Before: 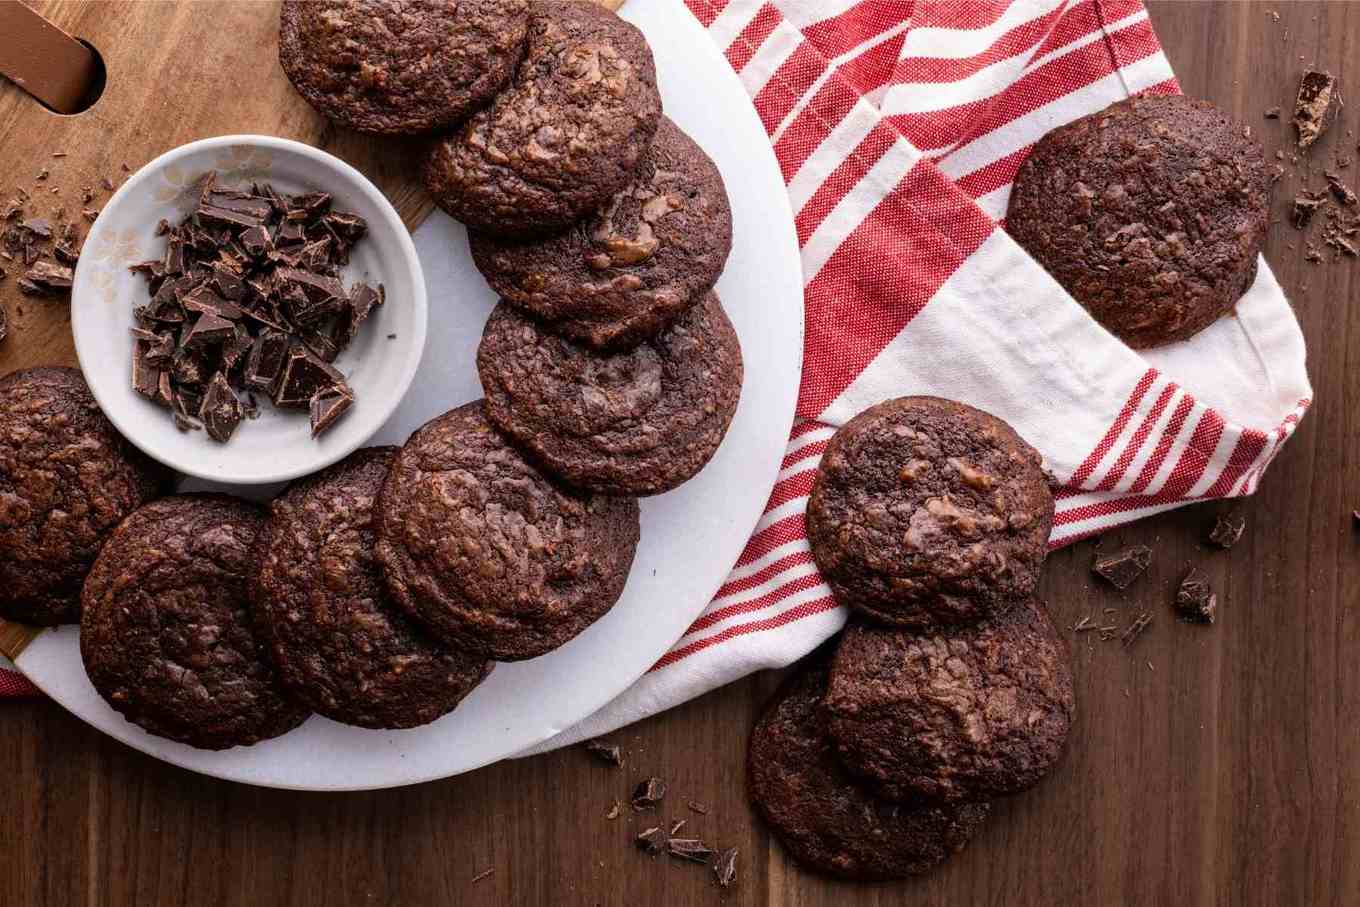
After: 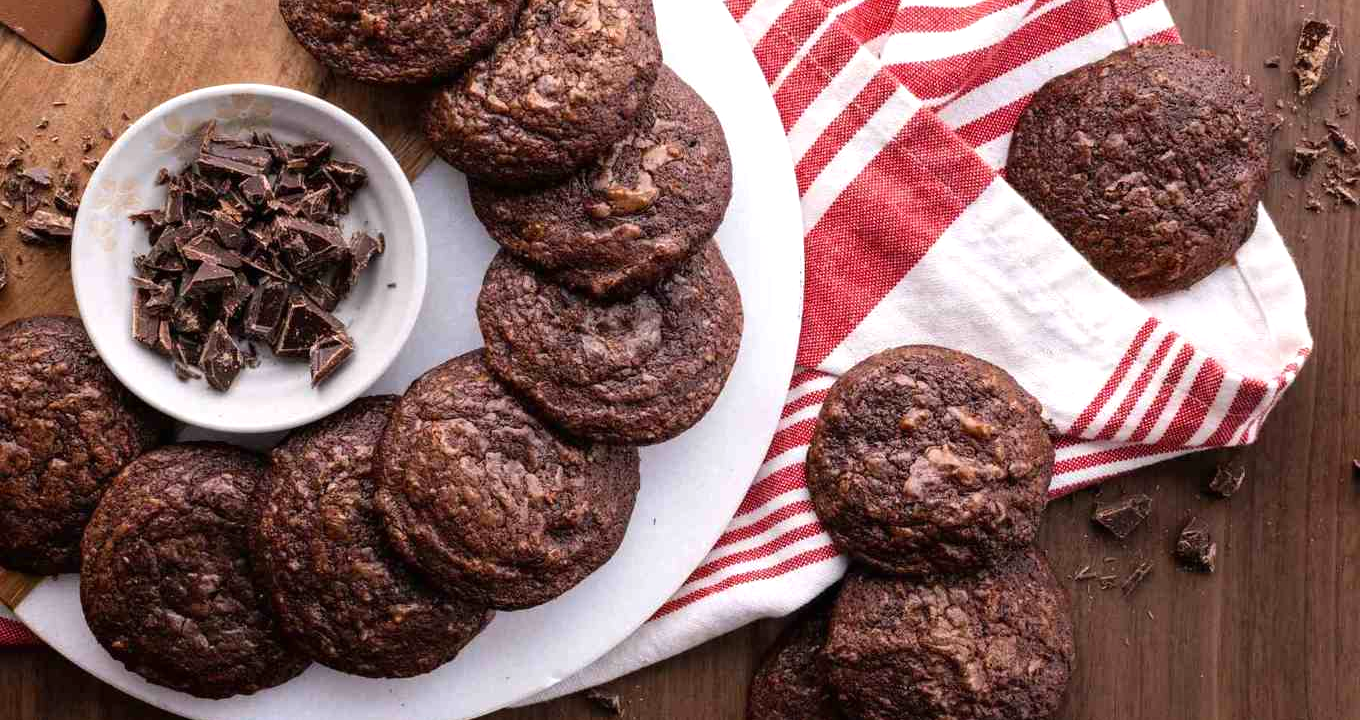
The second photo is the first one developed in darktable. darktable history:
crop and rotate: top 5.649%, bottom 14.93%
exposure: black level correction 0, exposure 0.302 EV, compensate highlight preservation false
